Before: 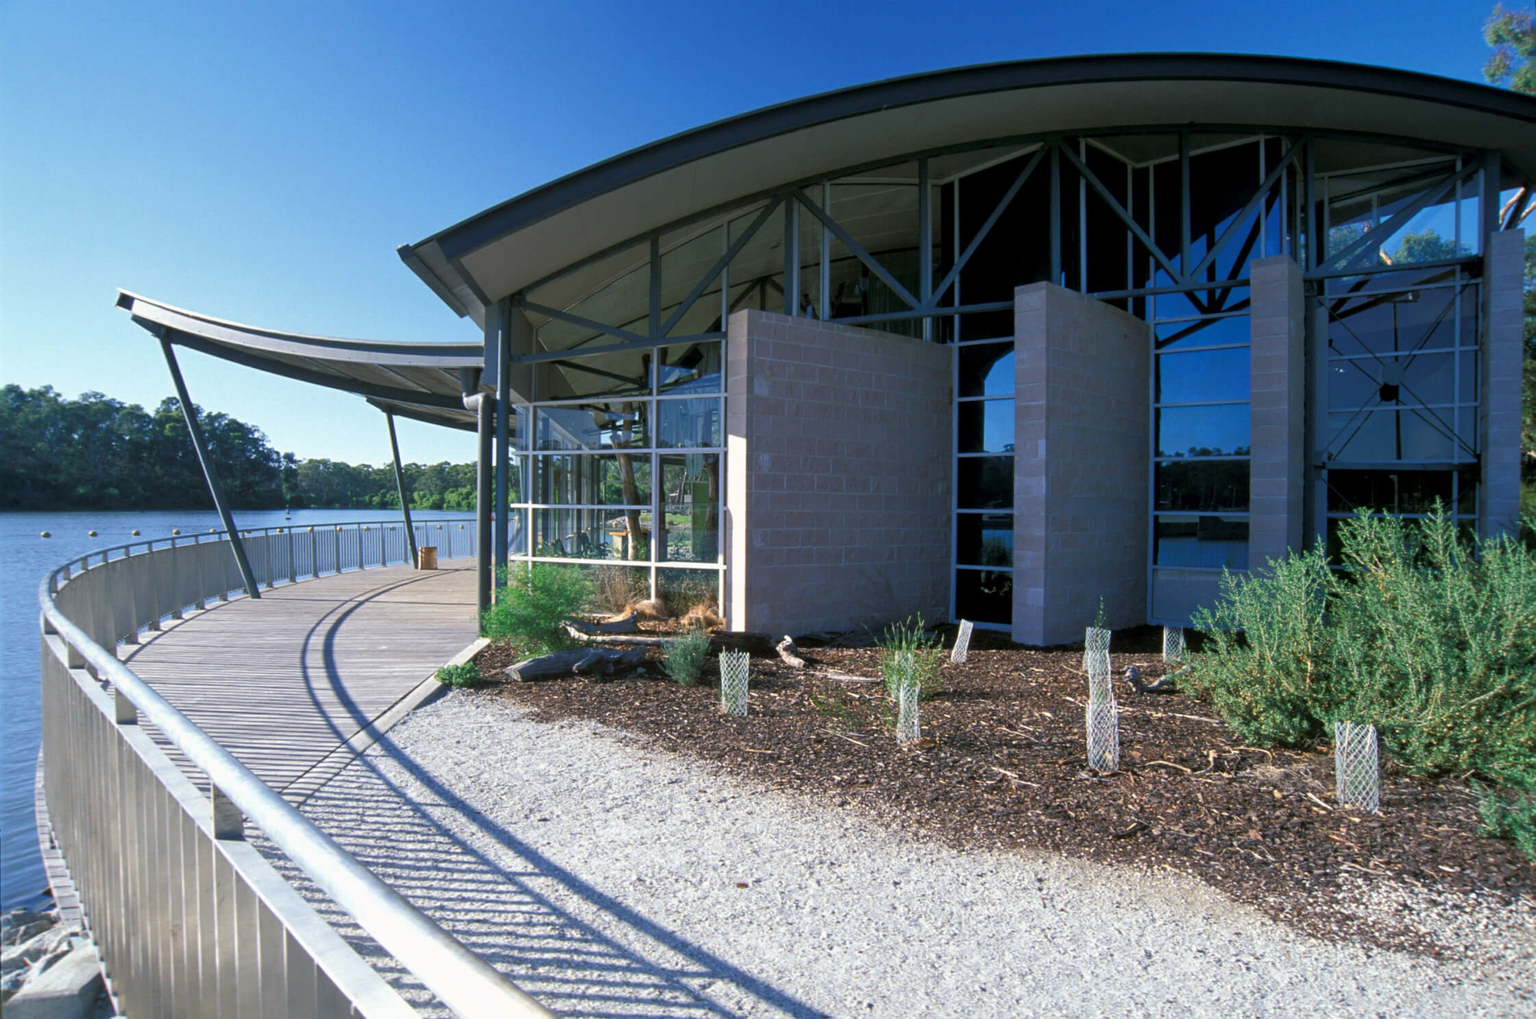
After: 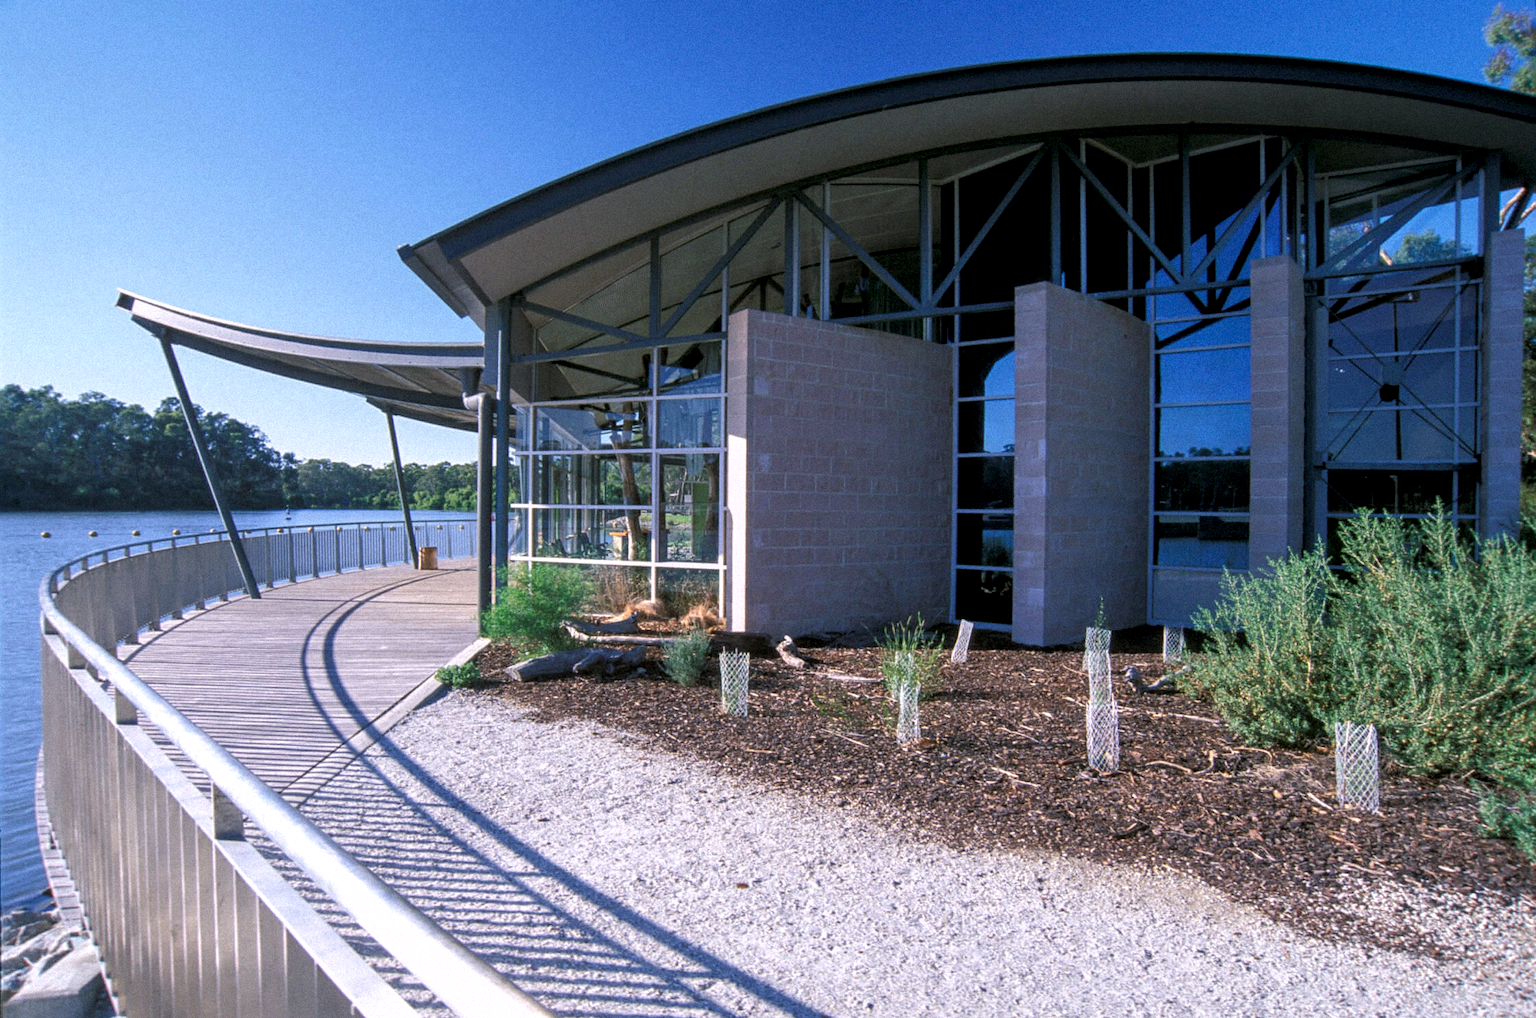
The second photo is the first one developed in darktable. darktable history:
white balance: red 1.05, blue 1.072
grain: mid-tones bias 0%
local contrast: on, module defaults
